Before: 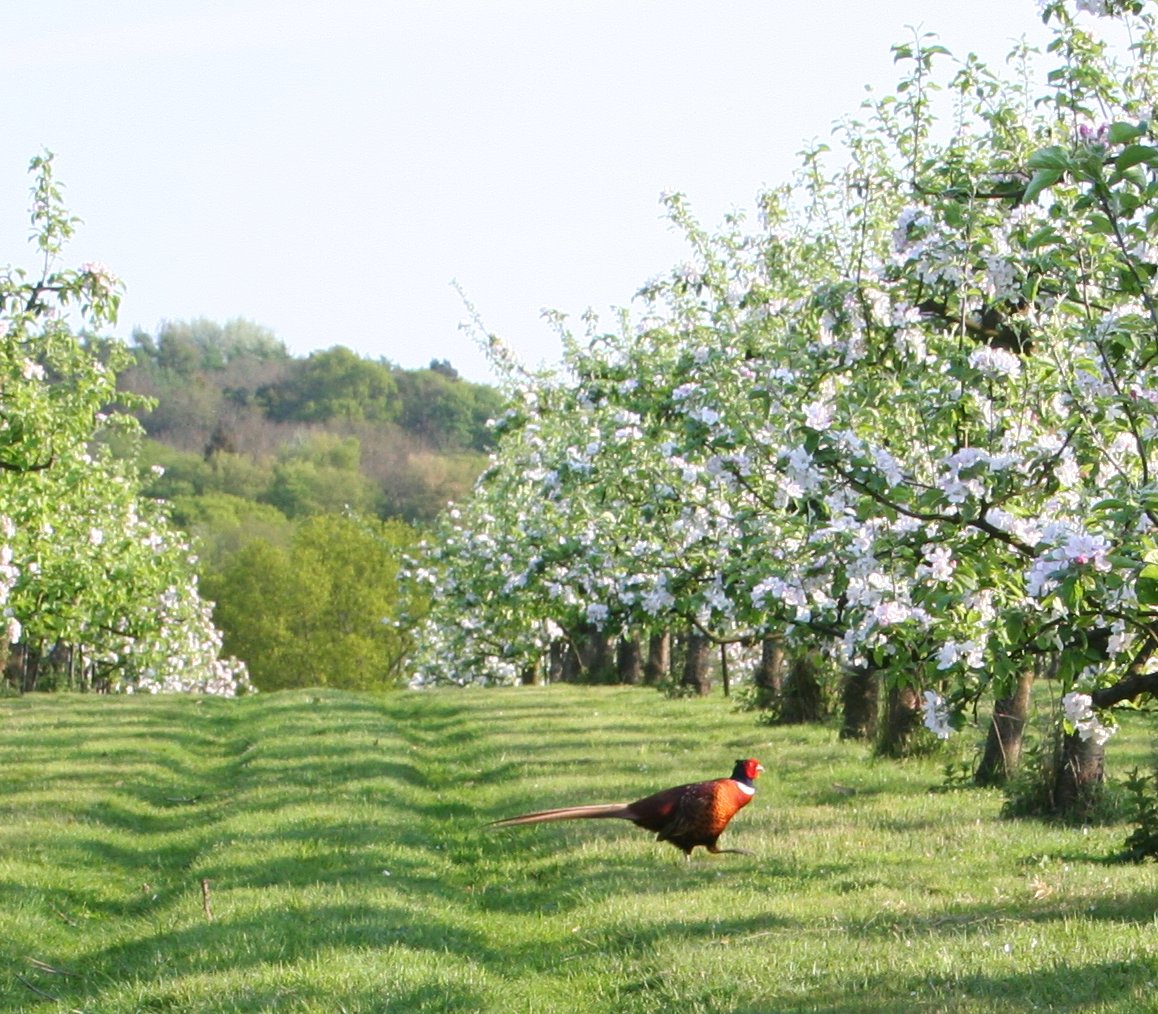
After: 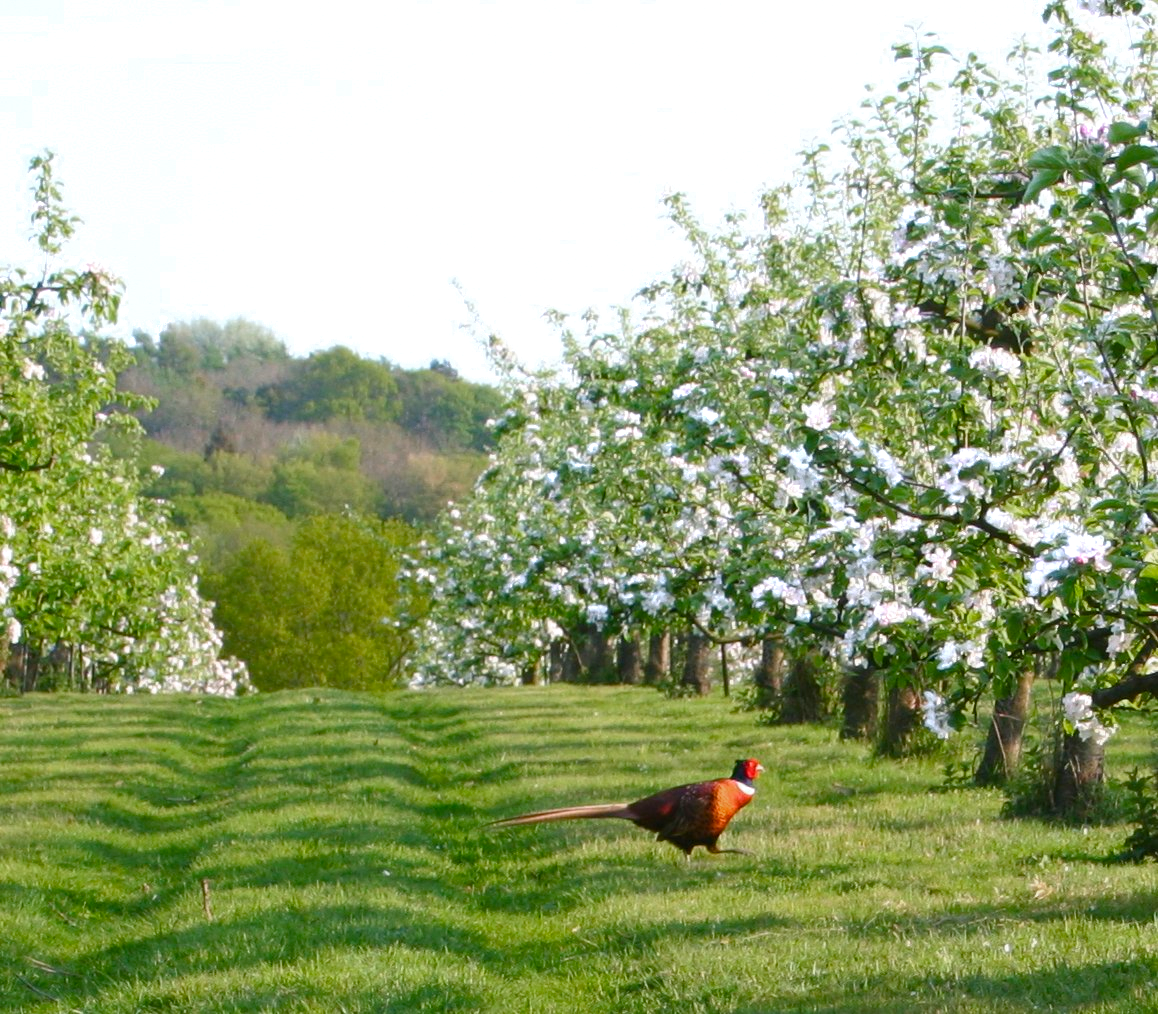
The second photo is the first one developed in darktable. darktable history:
color balance rgb: linear chroma grading › shadows -10.612%, linear chroma grading › global chroma 19.468%, perceptual saturation grading › global saturation 0.439%, perceptual saturation grading › highlights -19.811%, perceptual saturation grading › shadows 19.152%, global vibrance 20%
color zones: curves: ch0 [(0.203, 0.433) (0.607, 0.517) (0.697, 0.696) (0.705, 0.897)]
